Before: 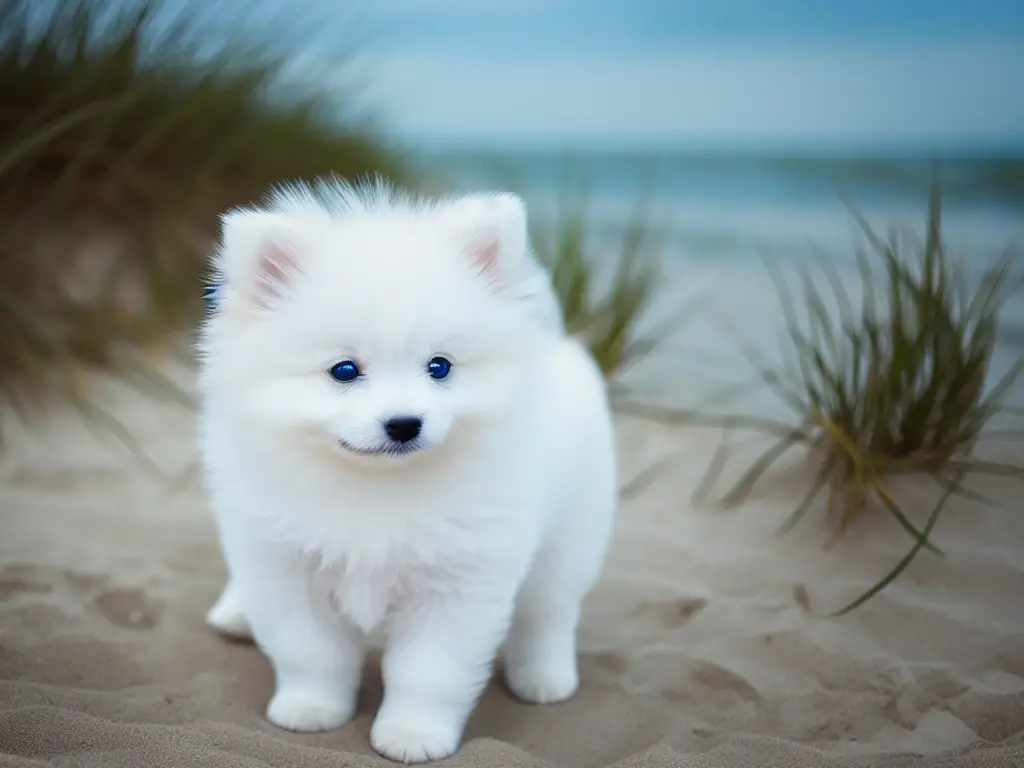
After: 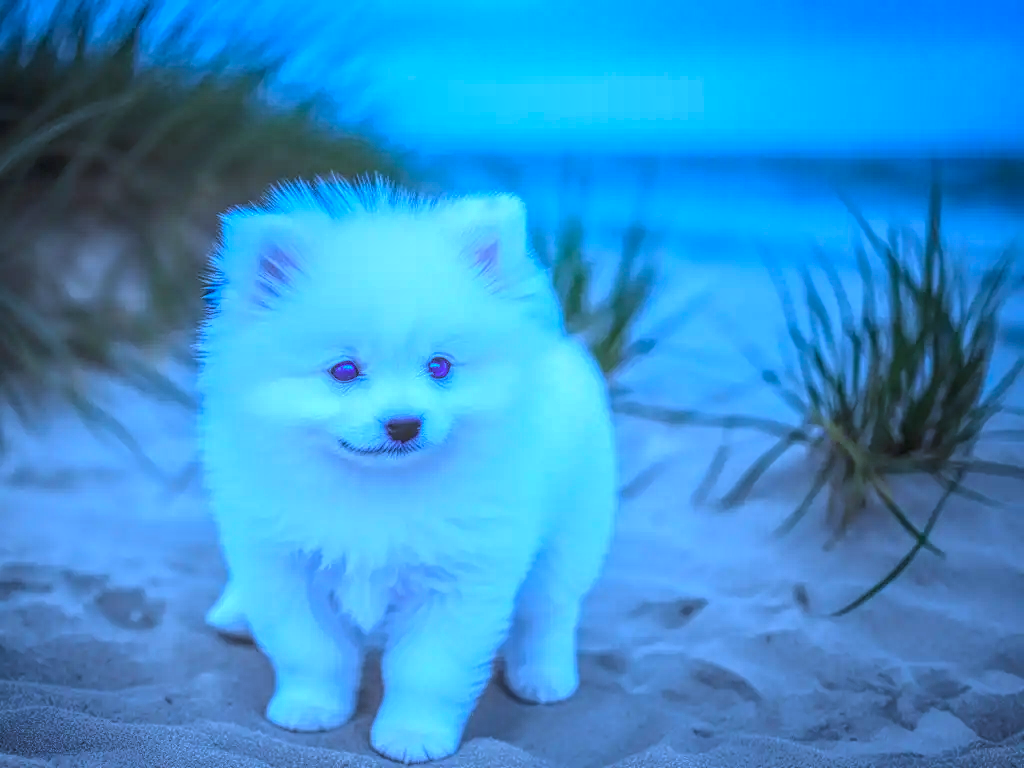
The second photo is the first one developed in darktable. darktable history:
local contrast: highlights 20%, shadows 30%, detail 200%, midtone range 0.2
color calibration: illuminant as shot in camera, x 0.462, y 0.419, temperature 2651.64 K
